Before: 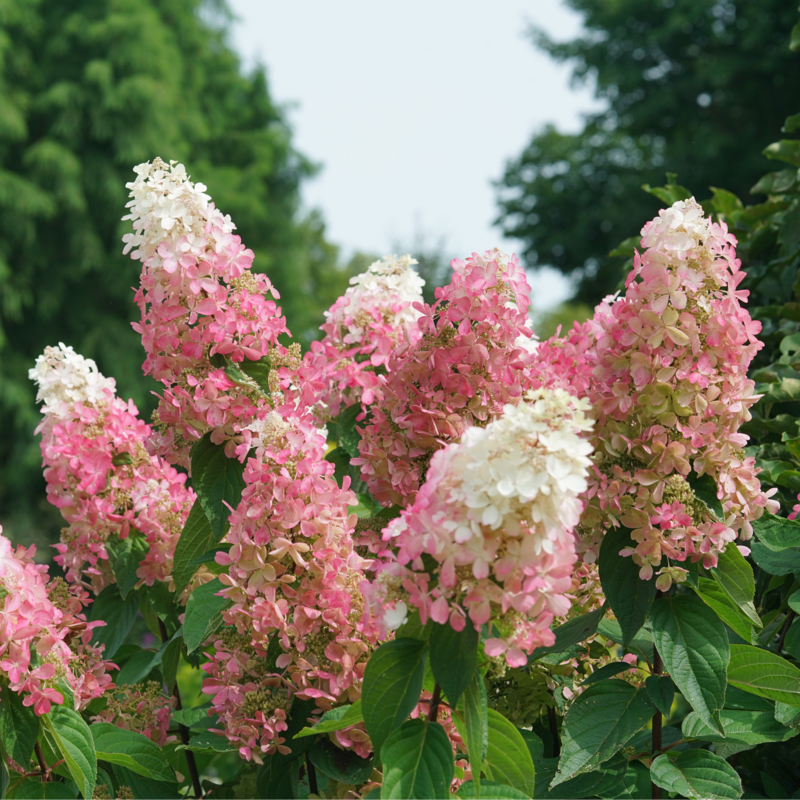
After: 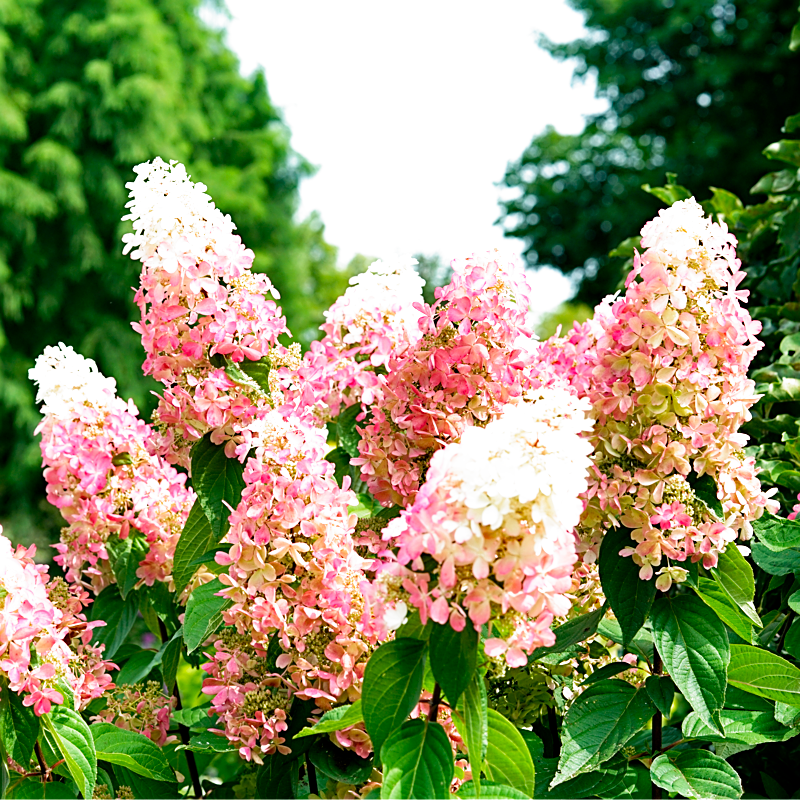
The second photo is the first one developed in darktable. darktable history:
filmic rgb: middle gray luminance 8.8%, black relative exposure -6.3 EV, white relative exposure 2.7 EV, threshold 6 EV, target black luminance 0%, hardness 4.74, latitude 73.47%, contrast 1.332, shadows ↔ highlights balance 10.13%, add noise in highlights 0, preserve chrominance no, color science v3 (2019), use custom middle-gray values true, iterations of high-quality reconstruction 0, contrast in highlights soft, enable highlight reconstruction true
sharpen: on, module defaults
haze removal: compatibility mode true, adaptive false
